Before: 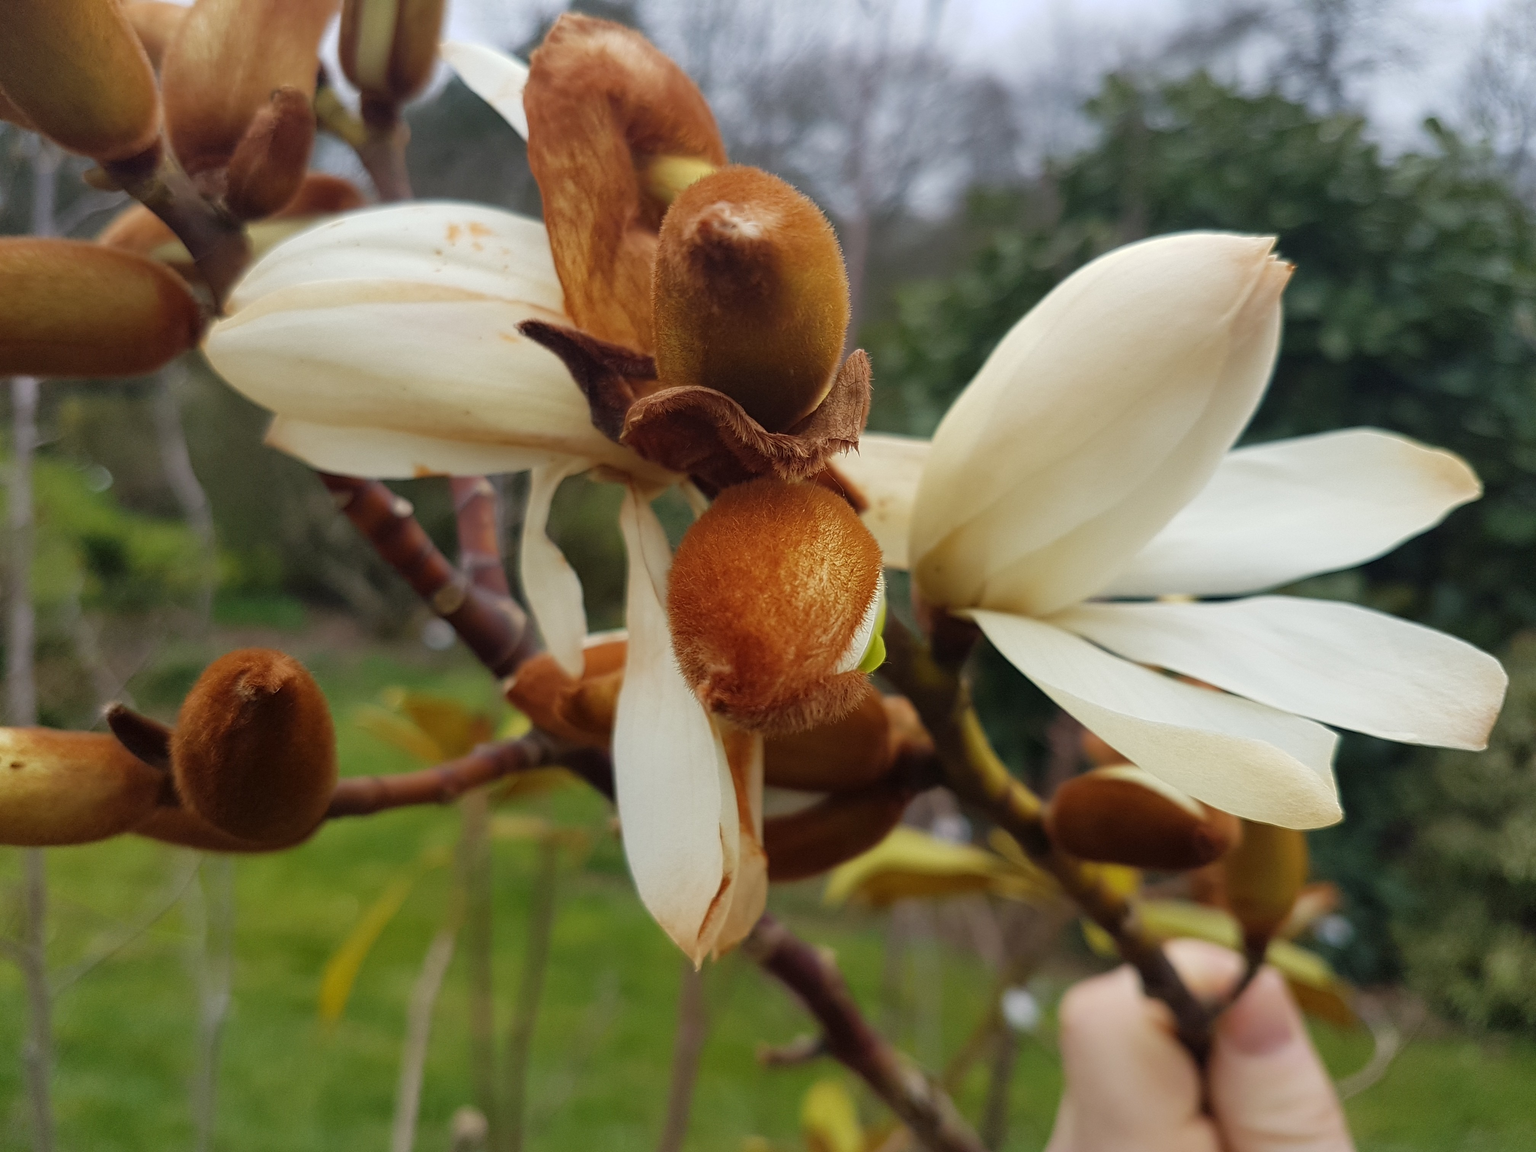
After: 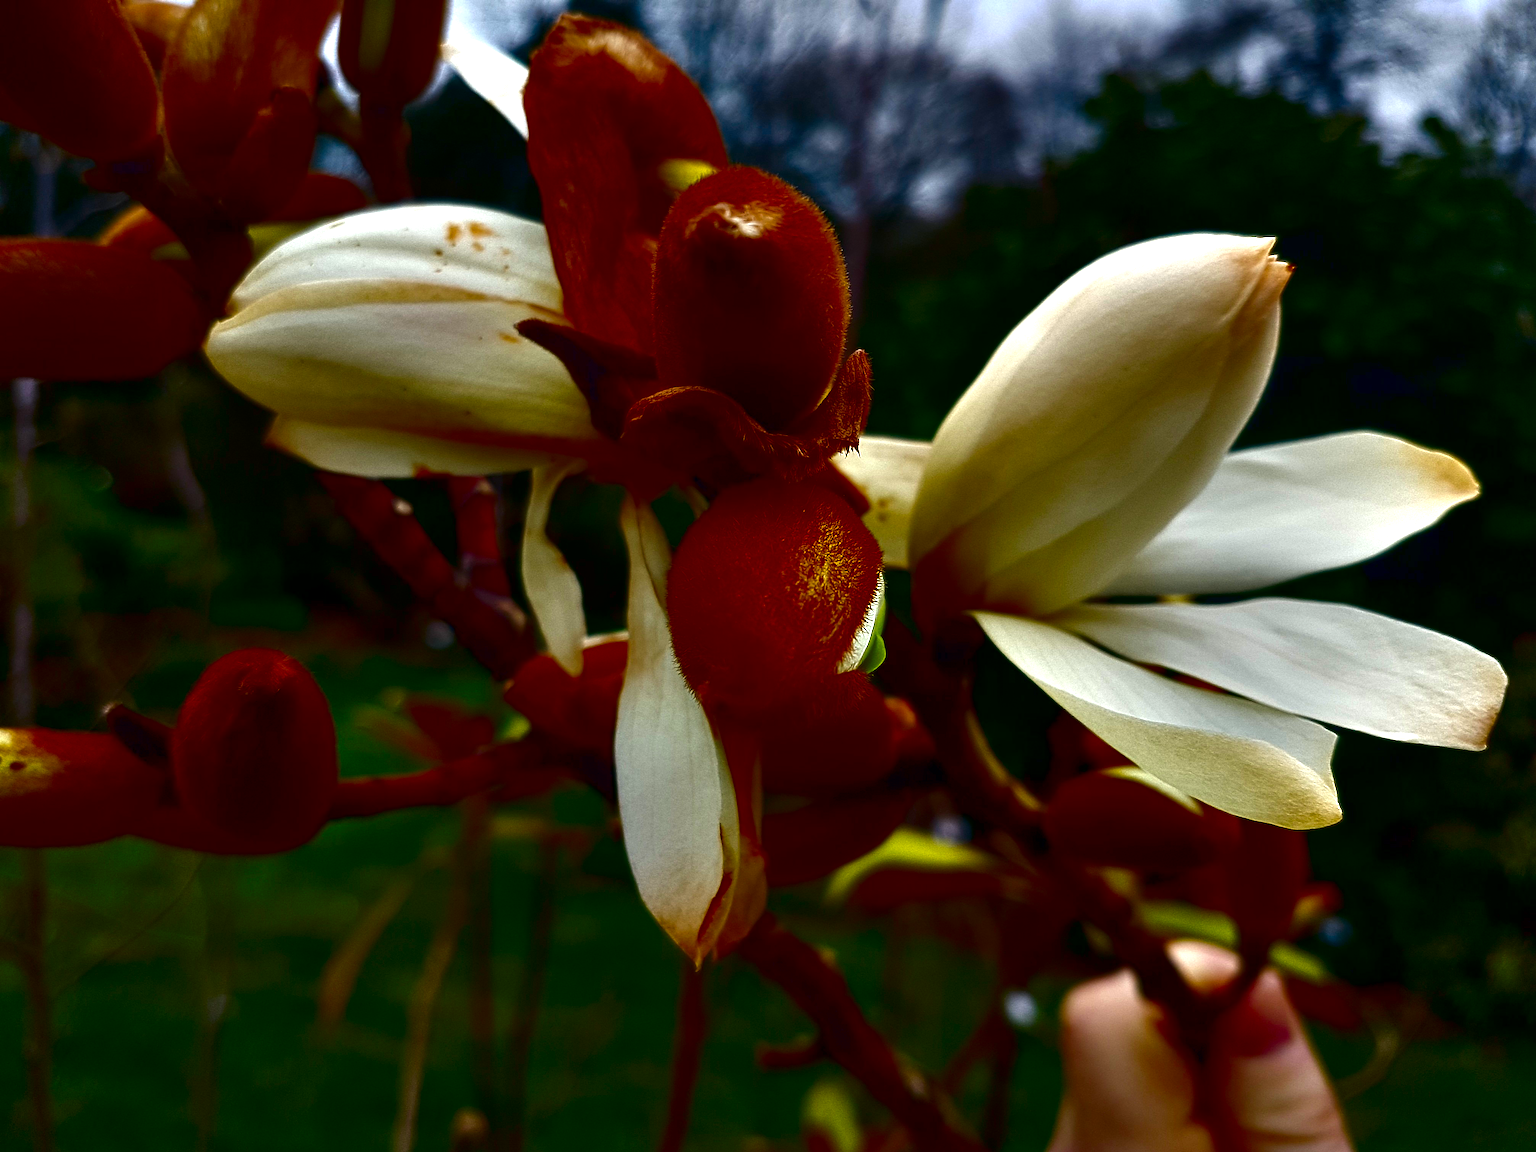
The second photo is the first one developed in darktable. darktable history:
contrast brightness saturation: brightness -0.996, saturation 0.982
contrast equalizer: octaves 7, y [[0.6 ×6], [0.55 ×6], [0 ×6], [0 ×6], [0 ×6]]
